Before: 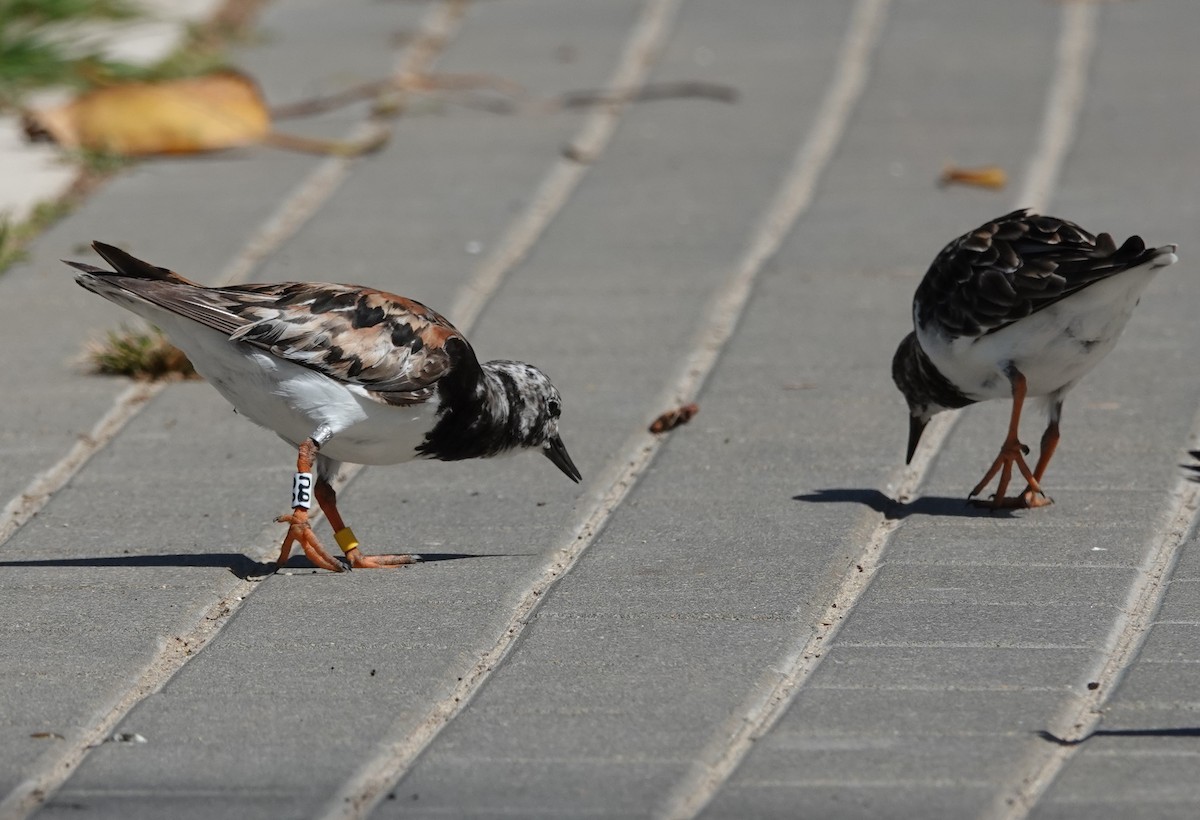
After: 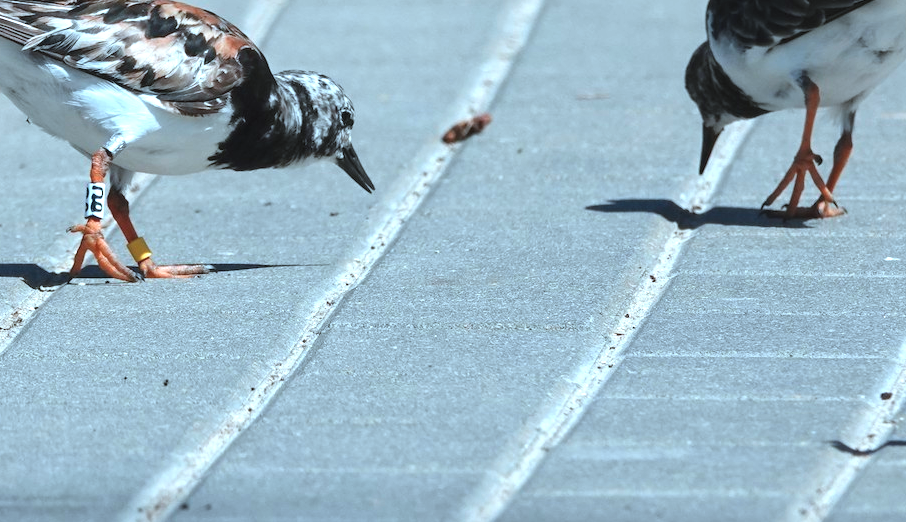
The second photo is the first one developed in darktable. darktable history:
color correction: highlights a* -10.57, highlights b* -19.78
exposure: black level correction -0.002, exposure 1.113 EV, compensate exposure bias true, compensate highlight preservation false
crop and rotate: left 17.317%, top 35.399%, right 7.134%, bottom 0.923%
